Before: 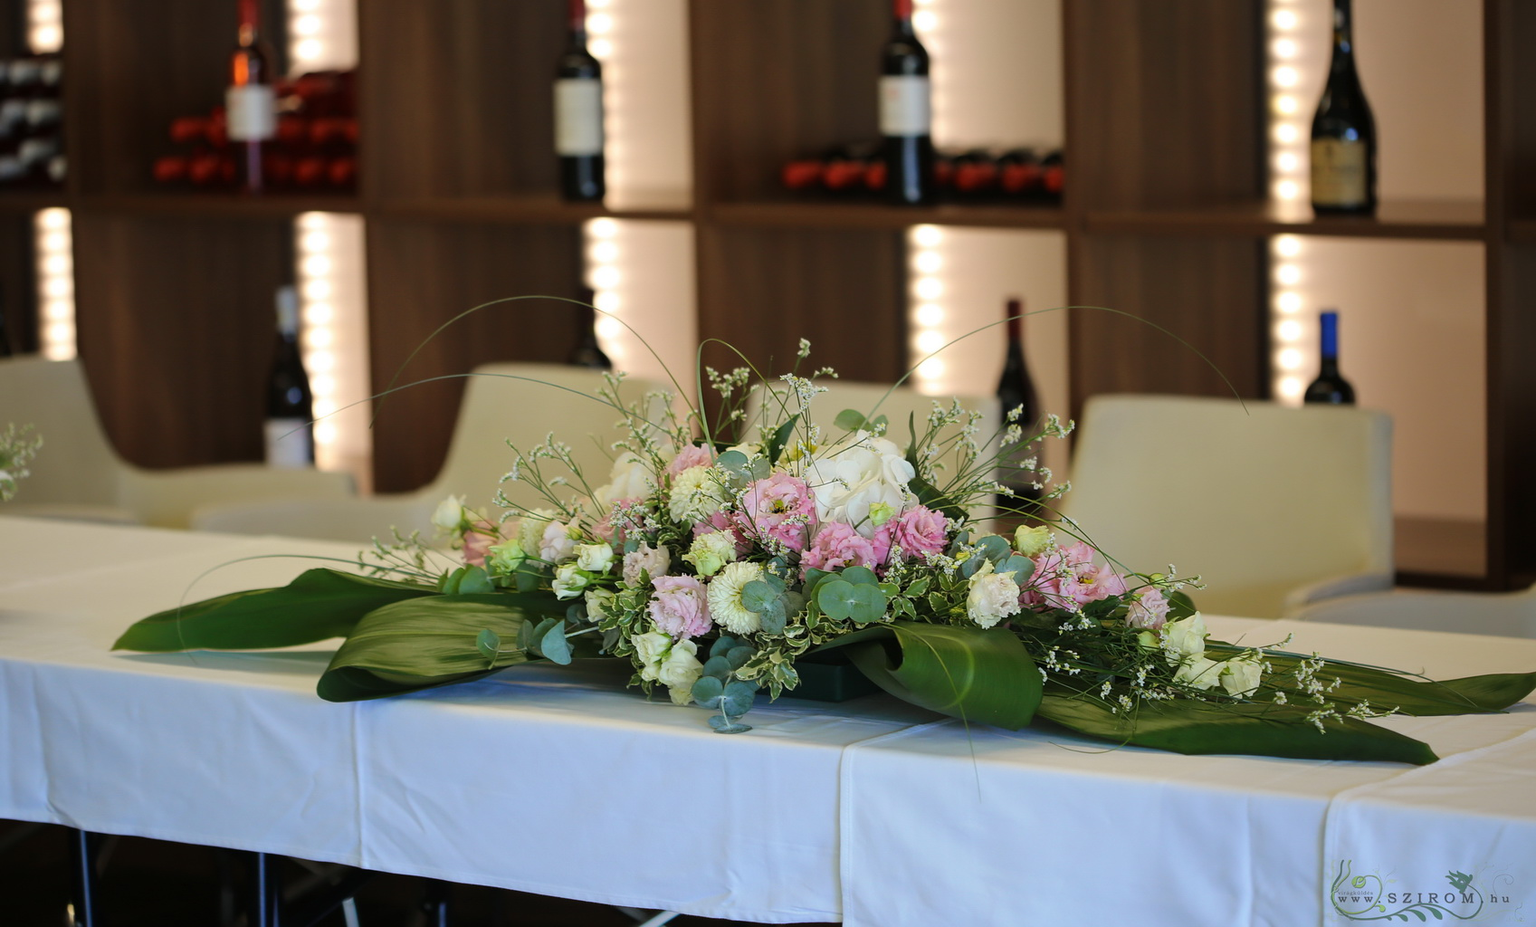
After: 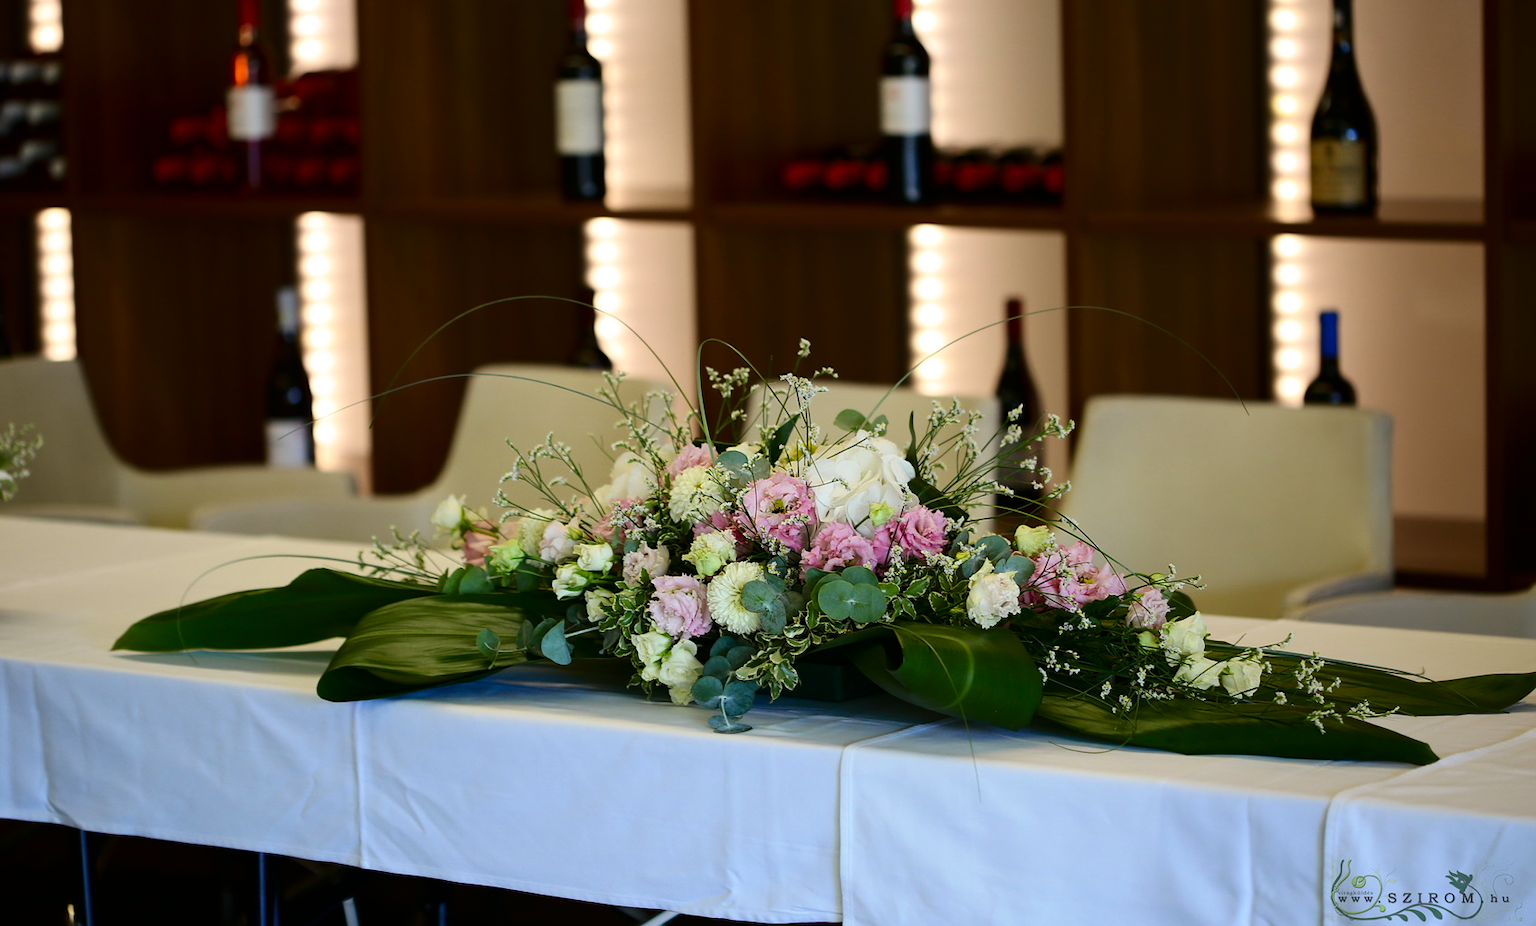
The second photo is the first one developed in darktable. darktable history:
contrast brightness saturation: contrast 0.203, brightness -0.114, saturation 0.103
